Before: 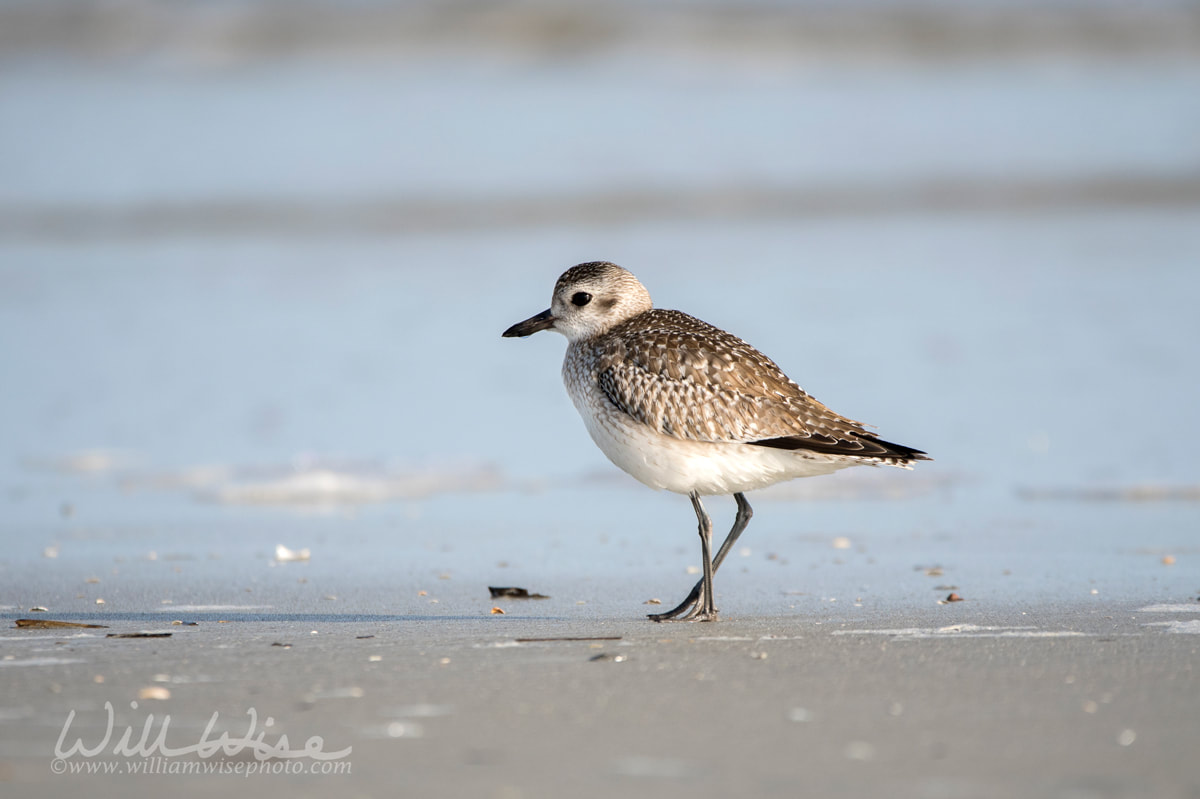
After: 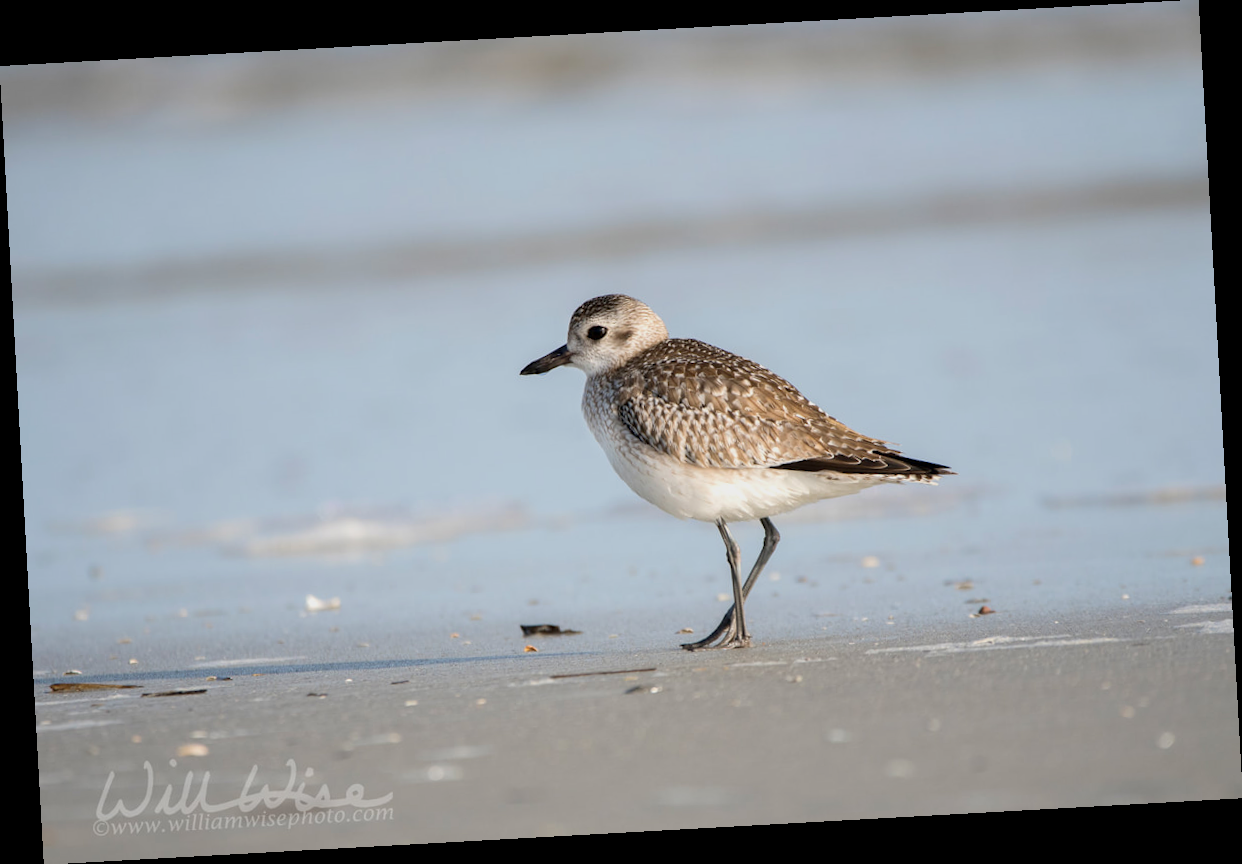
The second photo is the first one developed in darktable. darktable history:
rotate and perspective: rotation -3.18°, automatic cropping off
color balance rgb: contrast -10%
